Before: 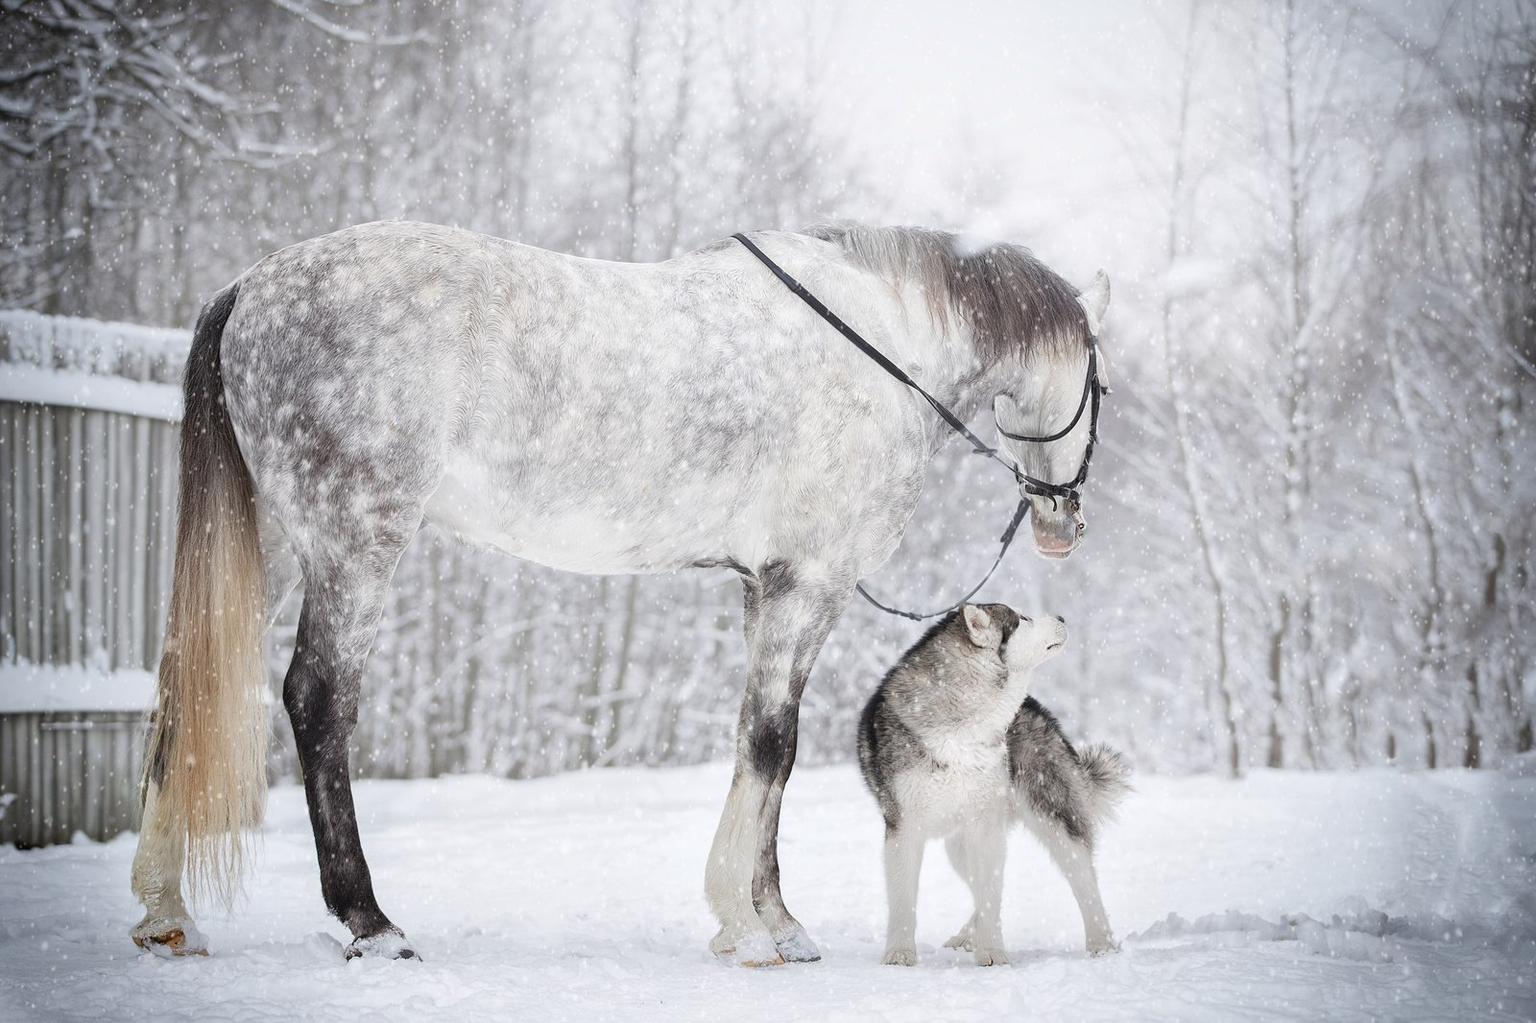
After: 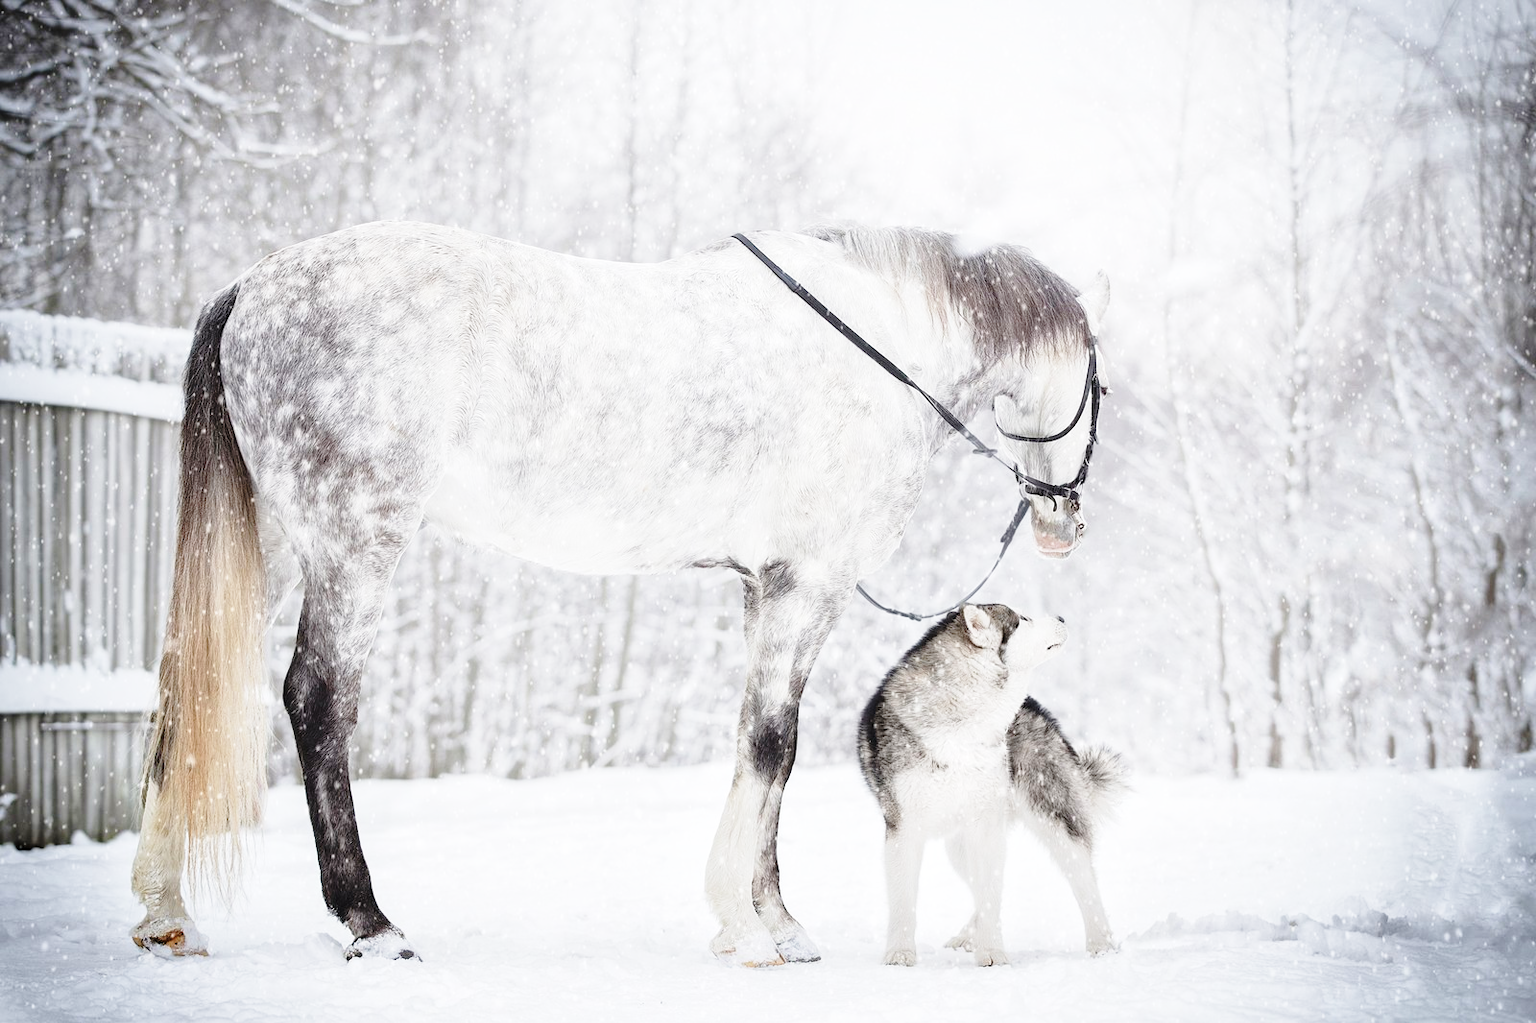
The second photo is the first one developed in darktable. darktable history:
base curve: curves: ch0 [(0, 0) (0.028, 0.03) (0.121, 0.232) (0.46, 0.748) (0.859, 0.968) (1, 1)], preserve colors none
local contrast: mode bilateral grid, contrast 10, coarseness 24, detail 111%, midtone range 0.2
